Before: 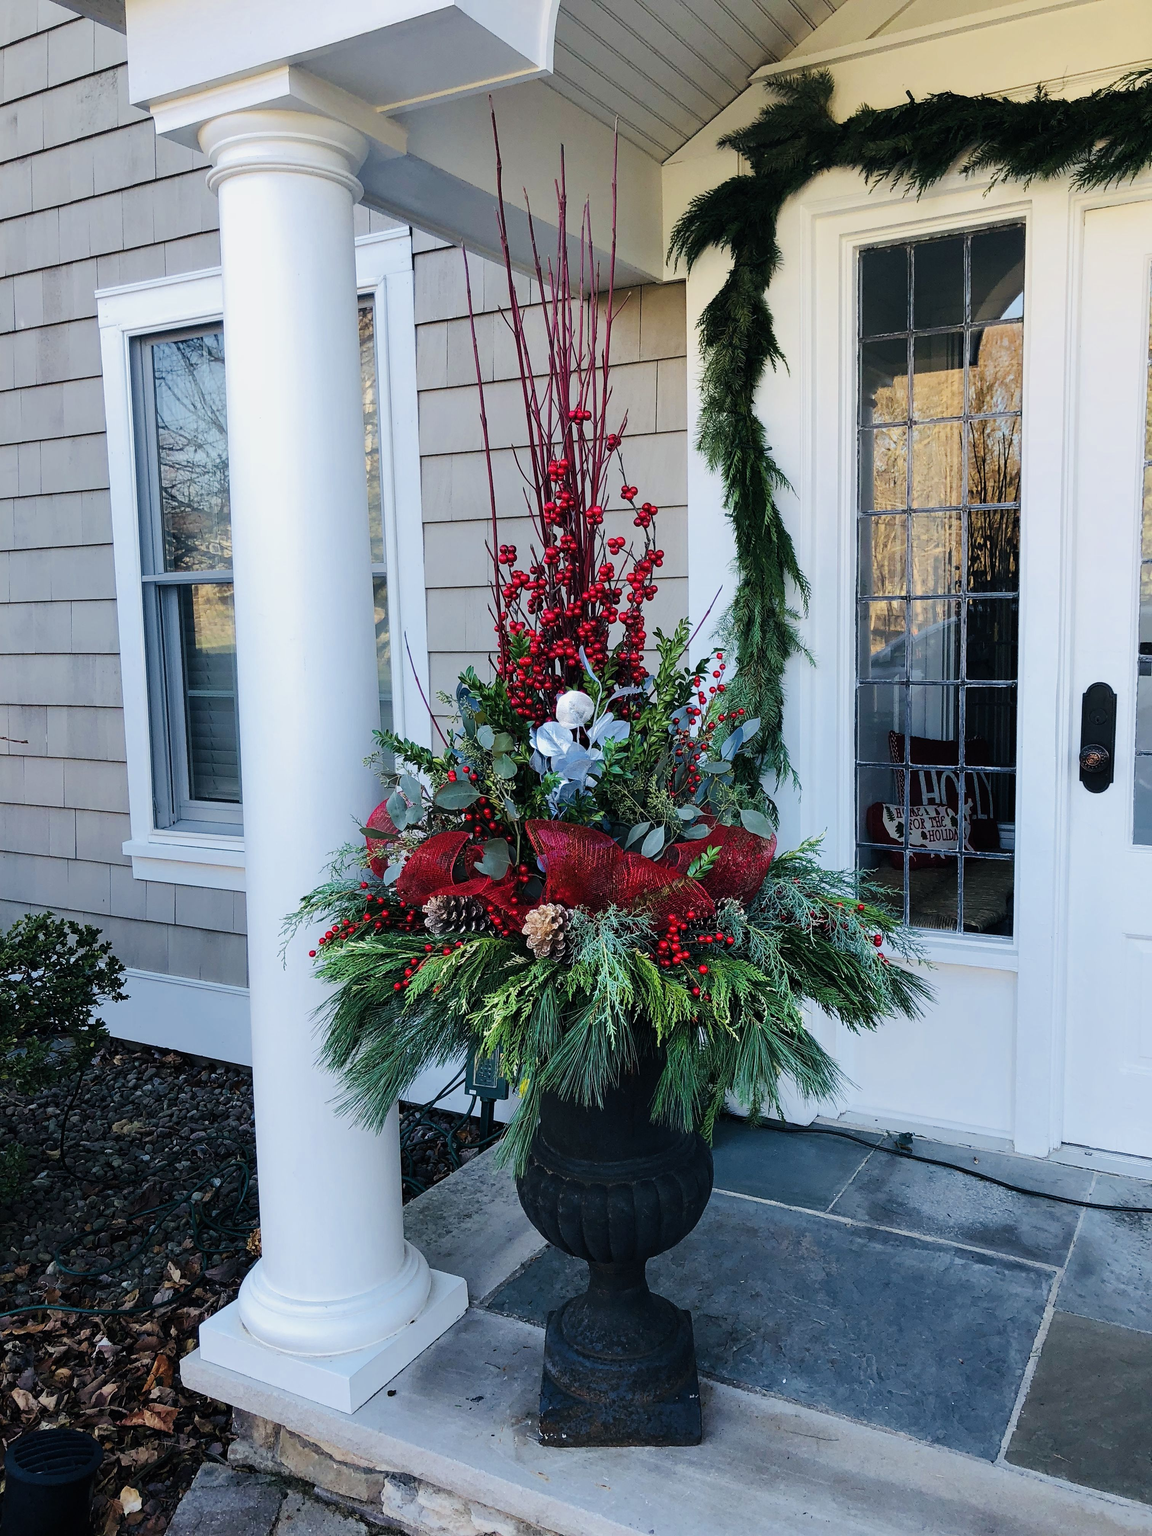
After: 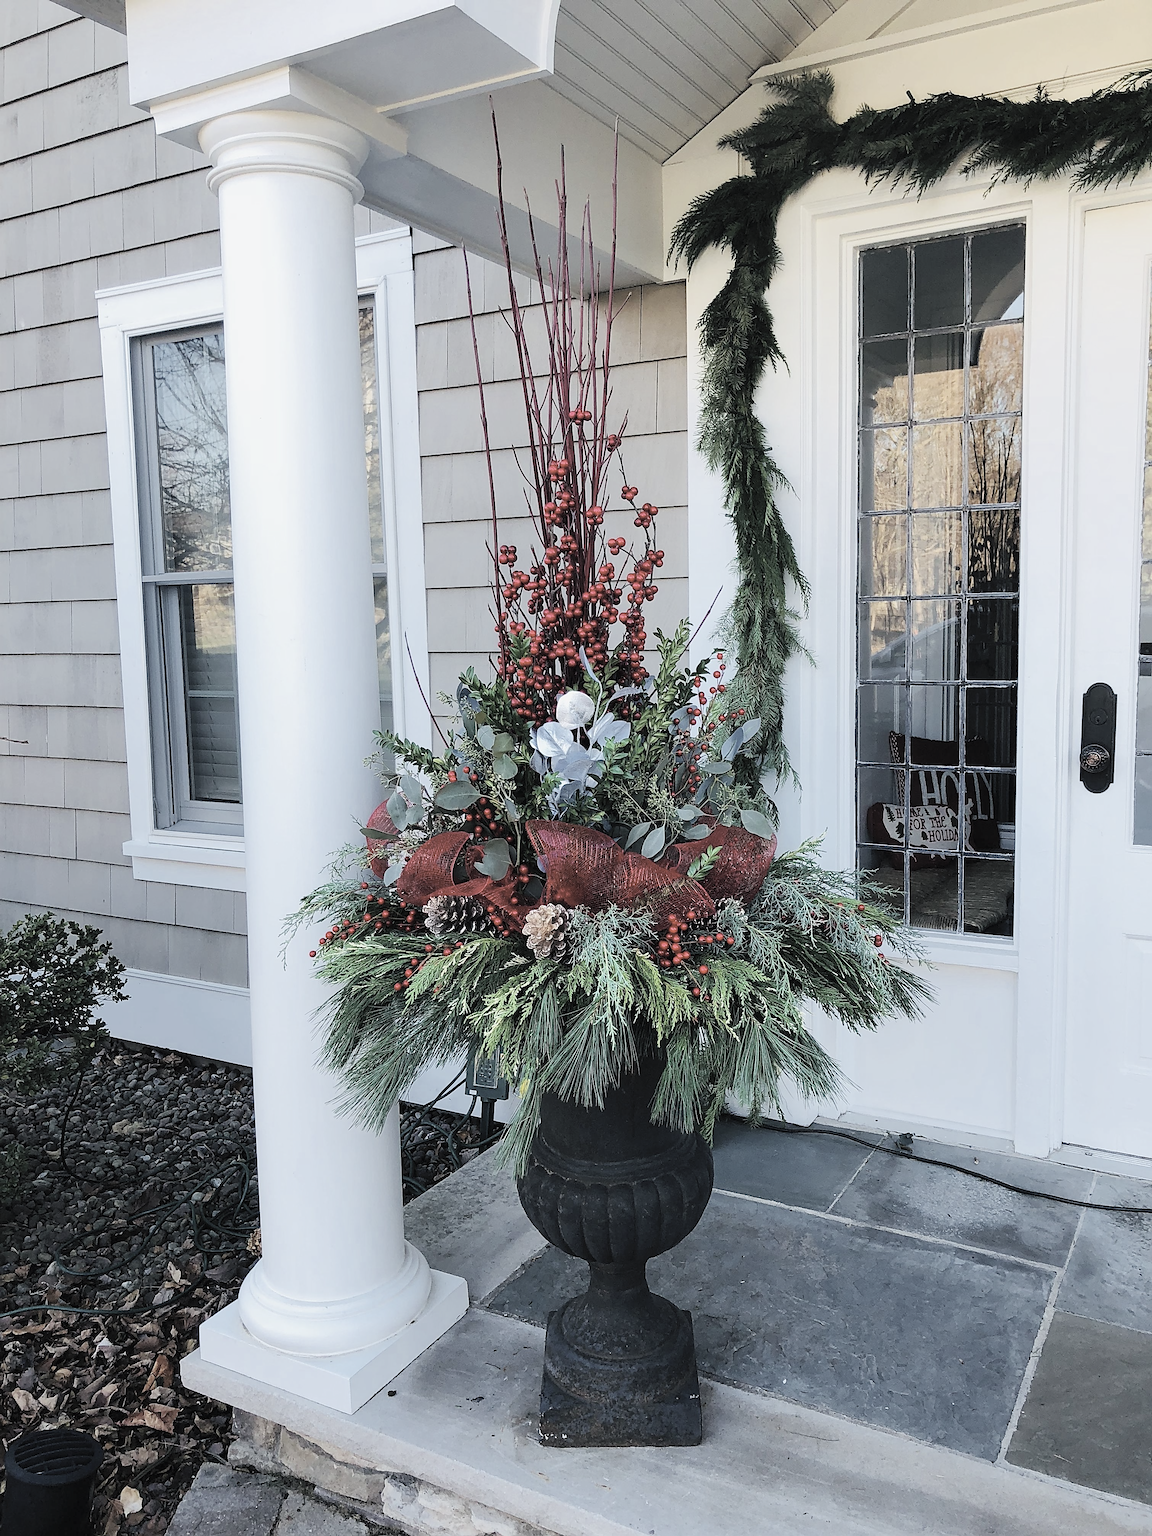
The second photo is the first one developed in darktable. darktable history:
contrast brightness saturation: brightness 0.18, saturation -0.5
sharpen: on, module defaults
